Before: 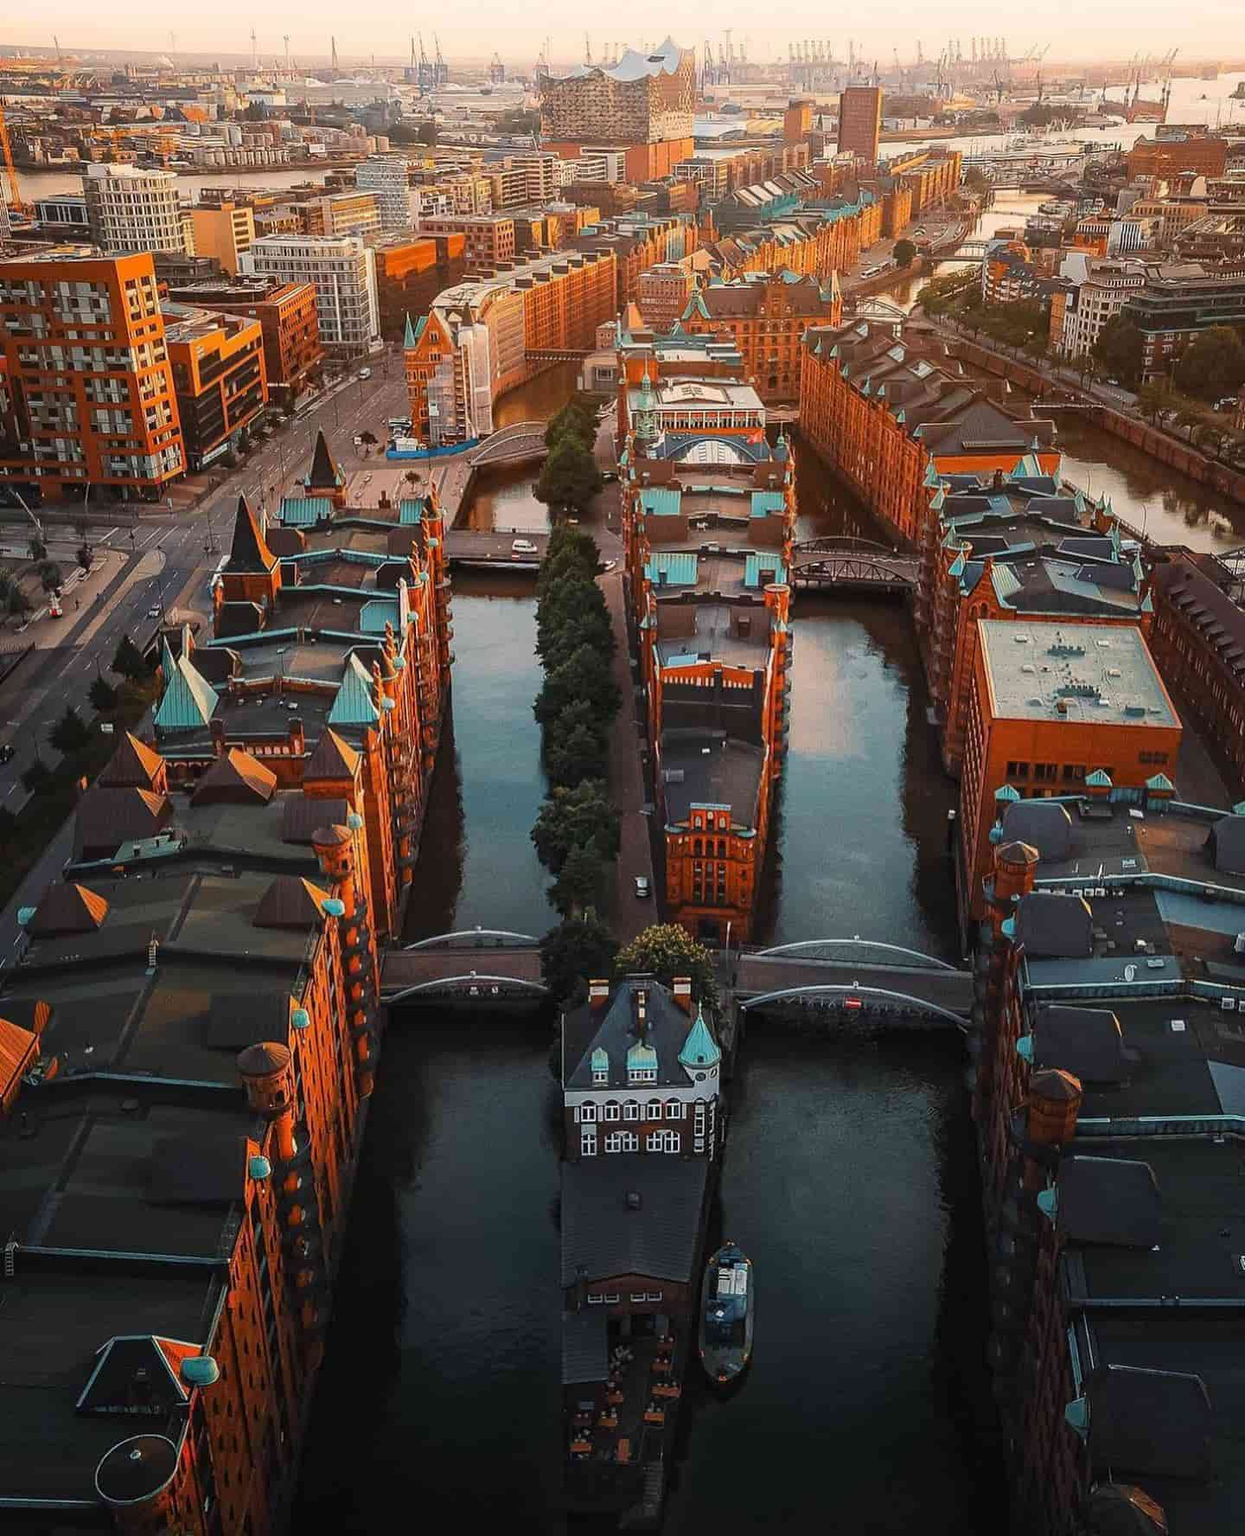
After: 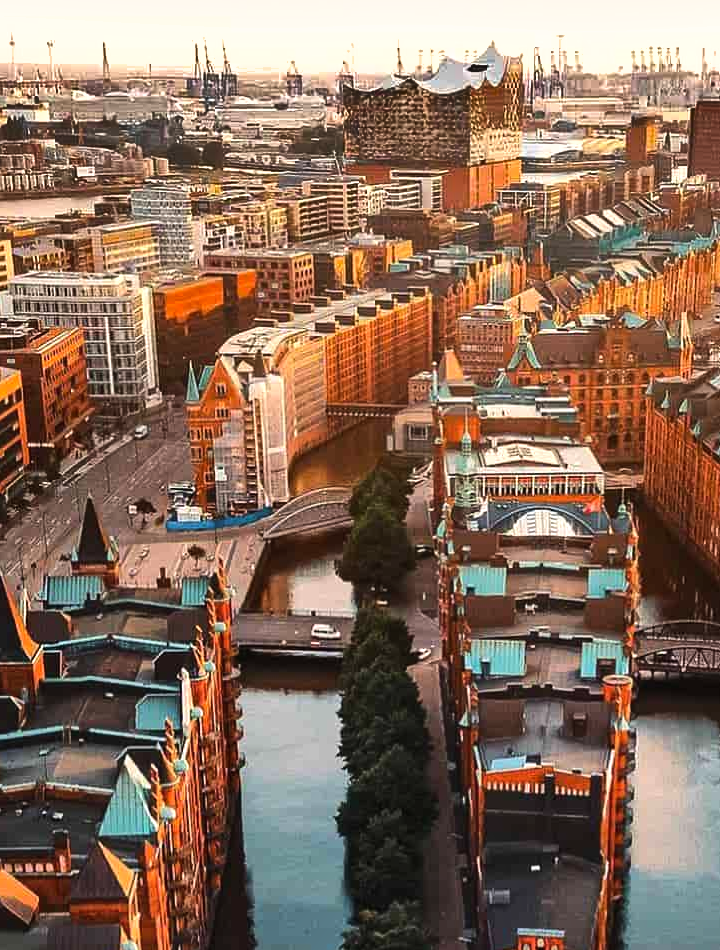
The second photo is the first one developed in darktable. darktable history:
crop: left 19.556%, right 30.401%, bottom 46.458%
local contrast: mode bilateral grid, contrast 100, coarseness 100, detail 94%, midtone range 0.2
shadows and highlights: white point adjustment -3.64, highlights -63.34, highlights color adjustment 42%, soften with gaussian
tone equalizer: -8 EV -0.75 EV, -7 EV -0.7 EV, -6 EV -0.6 EV, -5 EV -0.4 EV, -3 EV 0.4 EV, -2 EV 0.6 EV, -1 EV 0.7 EV, +0 EV 0.75 EV, edges refinement/feathering 500, mask exposure compensation -1.57 EV, preserve details no
